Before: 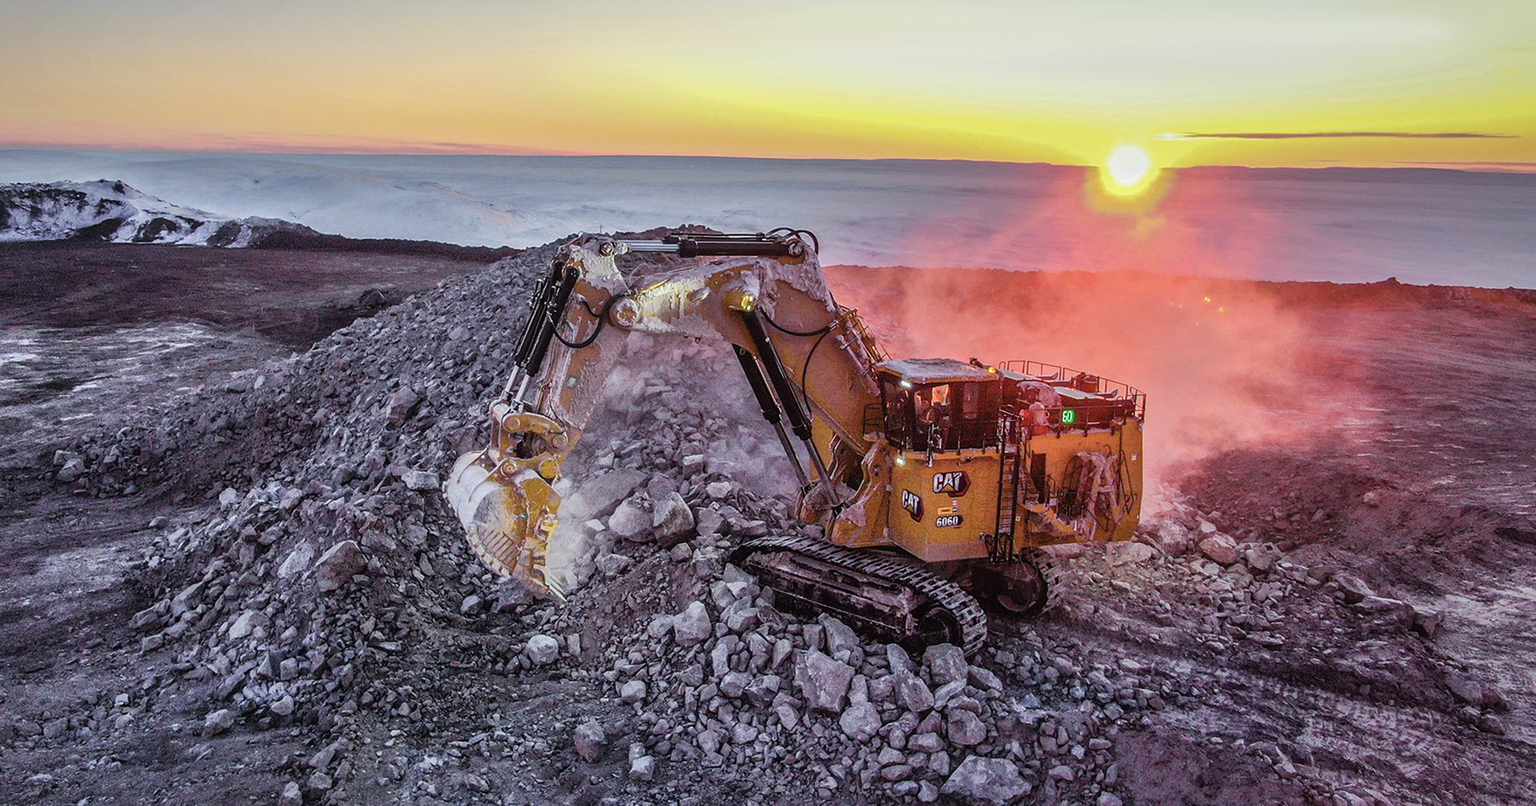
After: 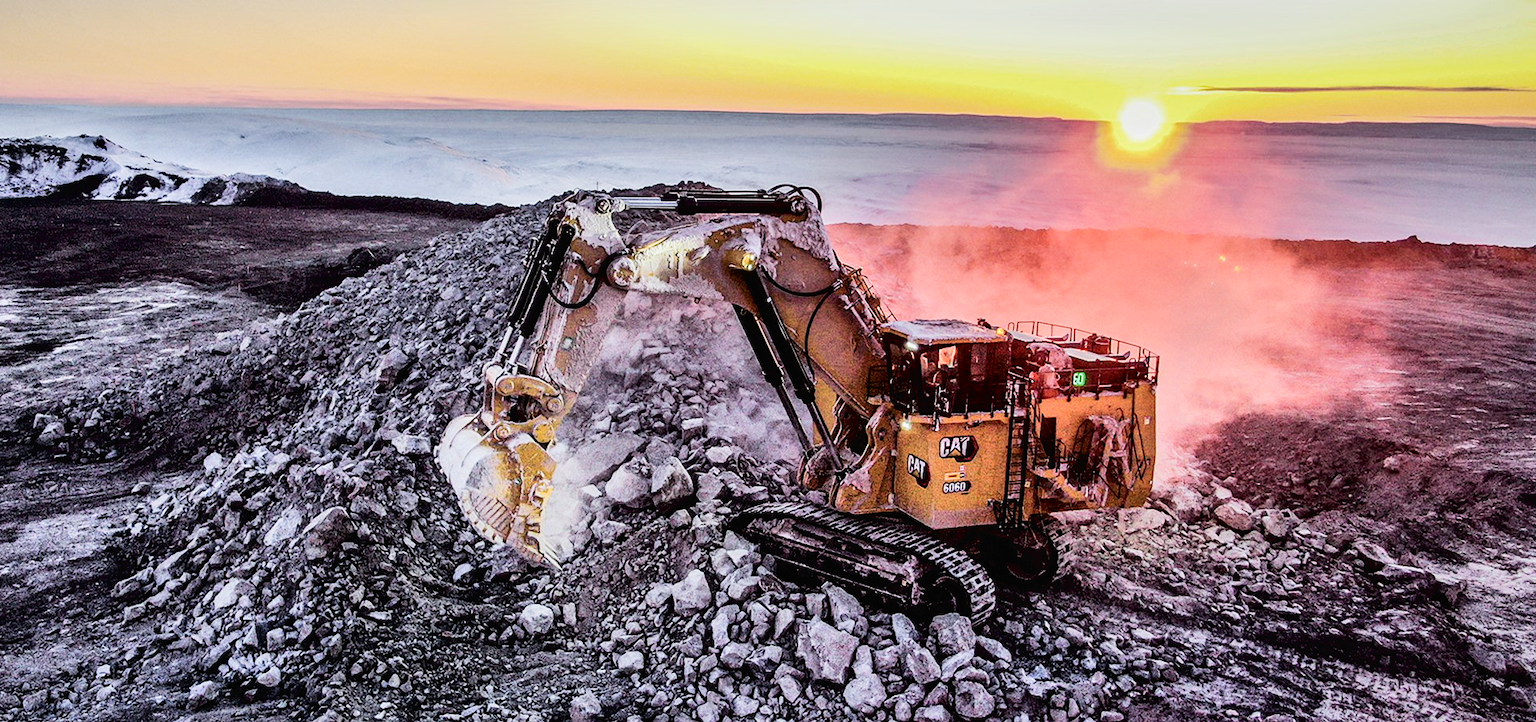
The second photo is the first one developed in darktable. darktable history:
color correction: highlights b* 0.056
shadows and highlights: soften with gaussian
tone curve: curves: ch0 [(0, 0) (0.003, 0.016) (0.011, 0.016) (0.025, 0.016) (0.044, 0.016) (0.069, 0.016) (0.1, 0.026) (0.136, 0.047) (0.177, 0.088) (0.224, 0.14) (0.277, 0.2) (0.335, 0.276) (0.399, 0.37) (0.468, 0.47) (0.543, 0.583) (0.623, 0.698) (0.709, 0.779) (0.801, 0.858) (0.898, 0.929) (1, 1)], color space Lab, independent channels, preserve colors none
exposure: exposure 0.425 EV, compensate exposure bias true, compensate highlight preservation false
filmic rgb: black relative exposure -5.1 EV, white relative exposure 3.5 EV, hardness 3.17, contrast 1.196, highlights saturation mix -49.18%
crop: left 1.404%, top 6.189%, right 1.577%, bottom 6.848%
